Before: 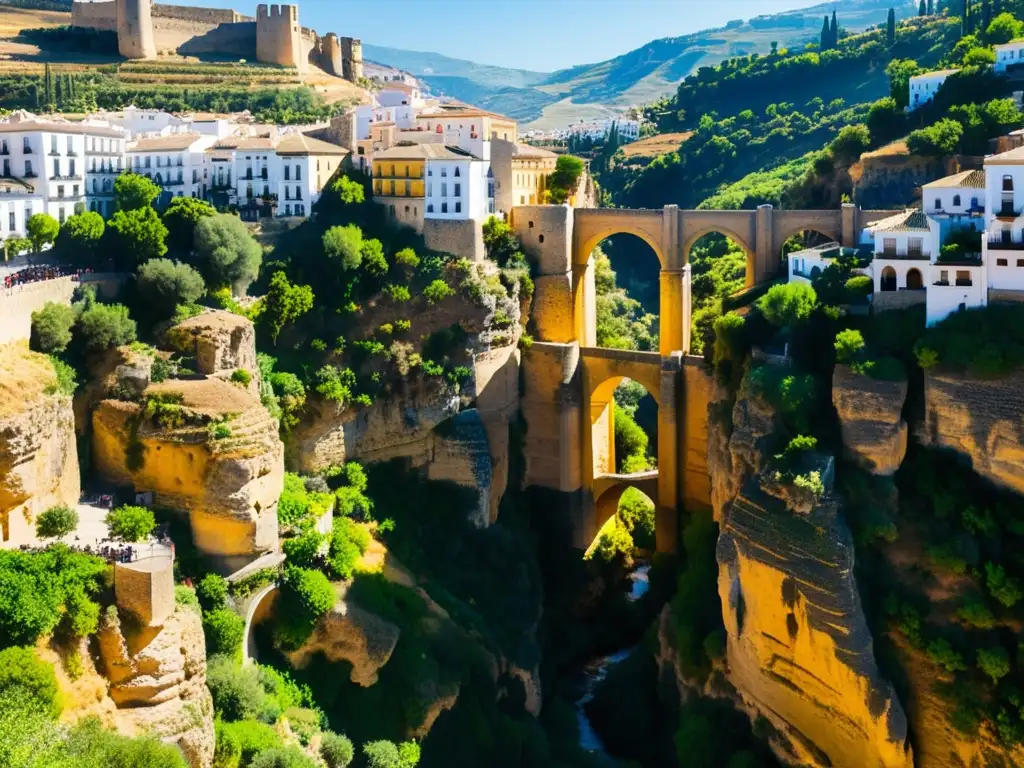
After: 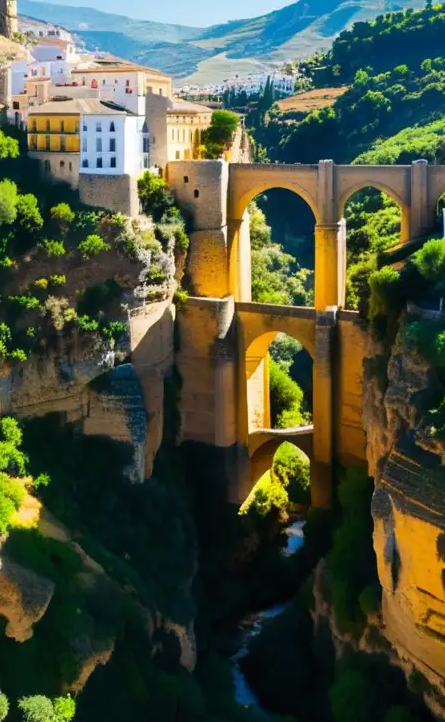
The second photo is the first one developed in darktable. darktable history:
crop: left 33.719%, top 5.965%, right 22.769%
